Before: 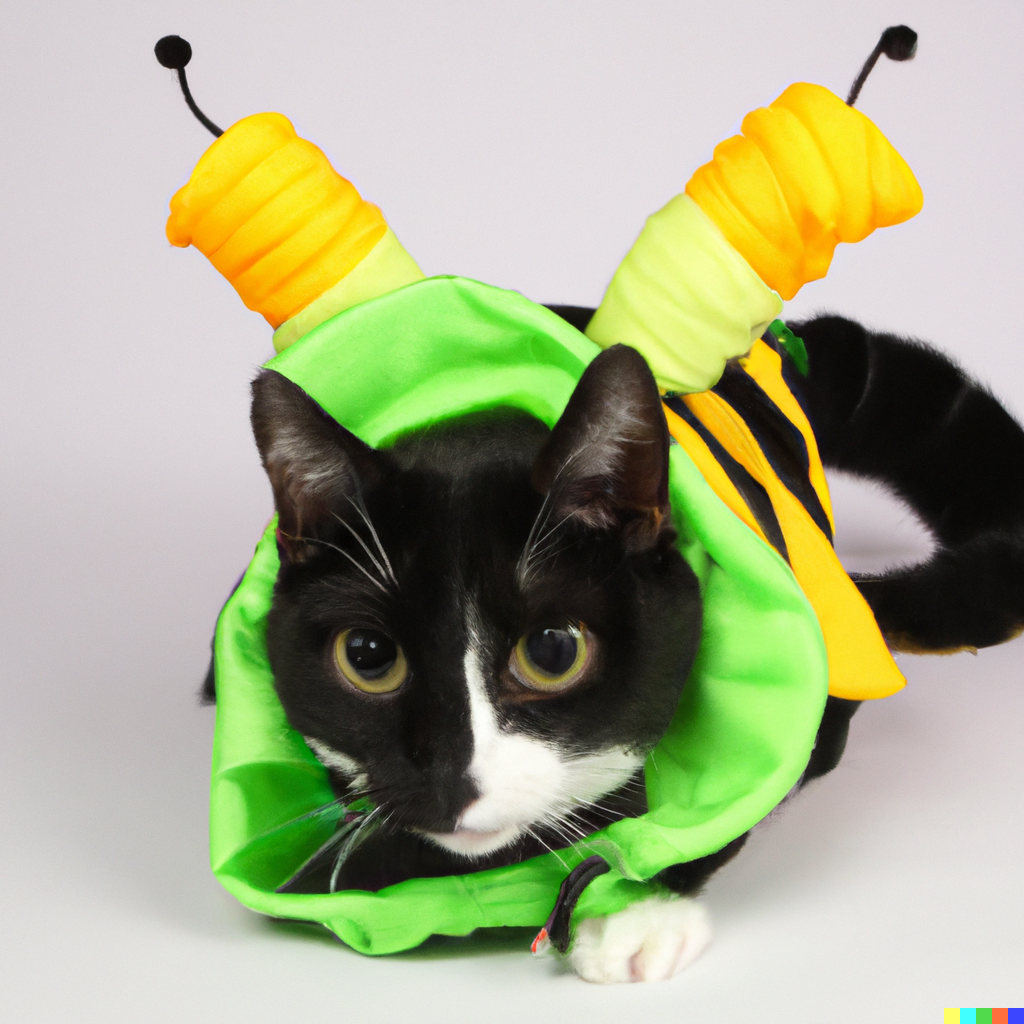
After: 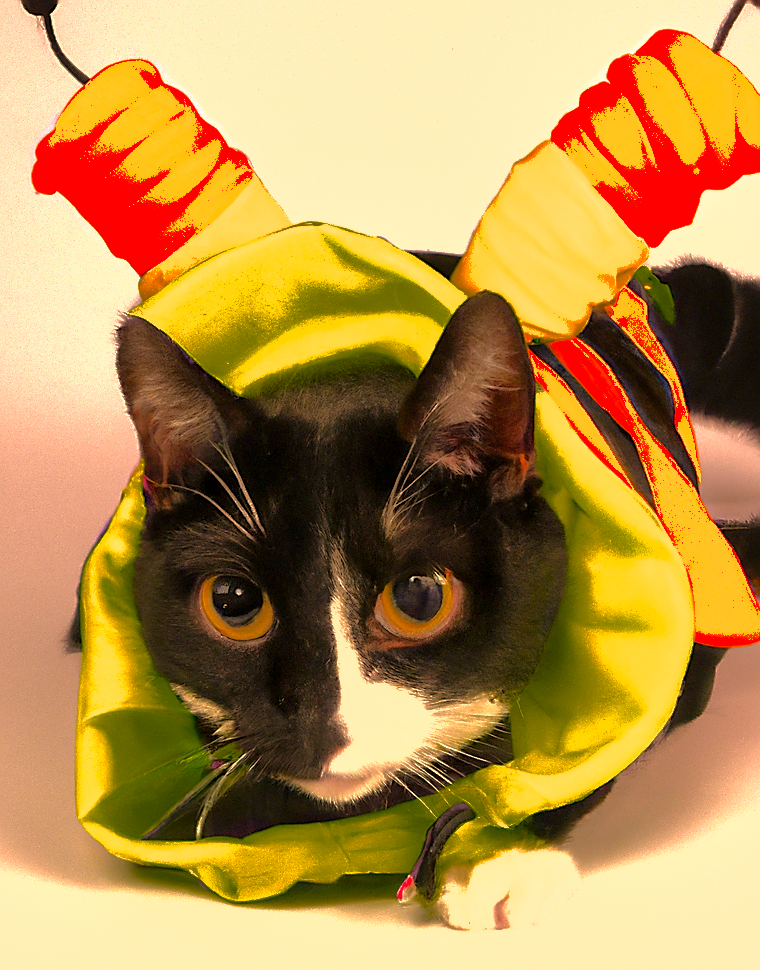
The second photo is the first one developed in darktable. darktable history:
shadows and highlights: on, module defaults
crop and rotate: left 13.15%, top 5.251%, right 12.609%
exposure: black level correction 0, exposure 0.5 EV, compensate exposure bias true, compensate highlight preservation false
base curve: curves: ch0 [(0, 0) (0.841, 0.609) (1, 1)]
color correction: highlights a* 15, highlights b* 31.55
sharpen: radius 1.4, amount 1.25, threshold 0.7
color zones: curves: ch0 [(0.473, 0.374) (0.742, 0.784)]; ch1 [(0.354, 0.737) (0.742, 0.705)]; ch2 [(0.318, 0.421) (0.758, 0.532)]
local contrast: mode bilateral grid, contrast 20, coarseness 50, detail 150%, midtone range 0.2
